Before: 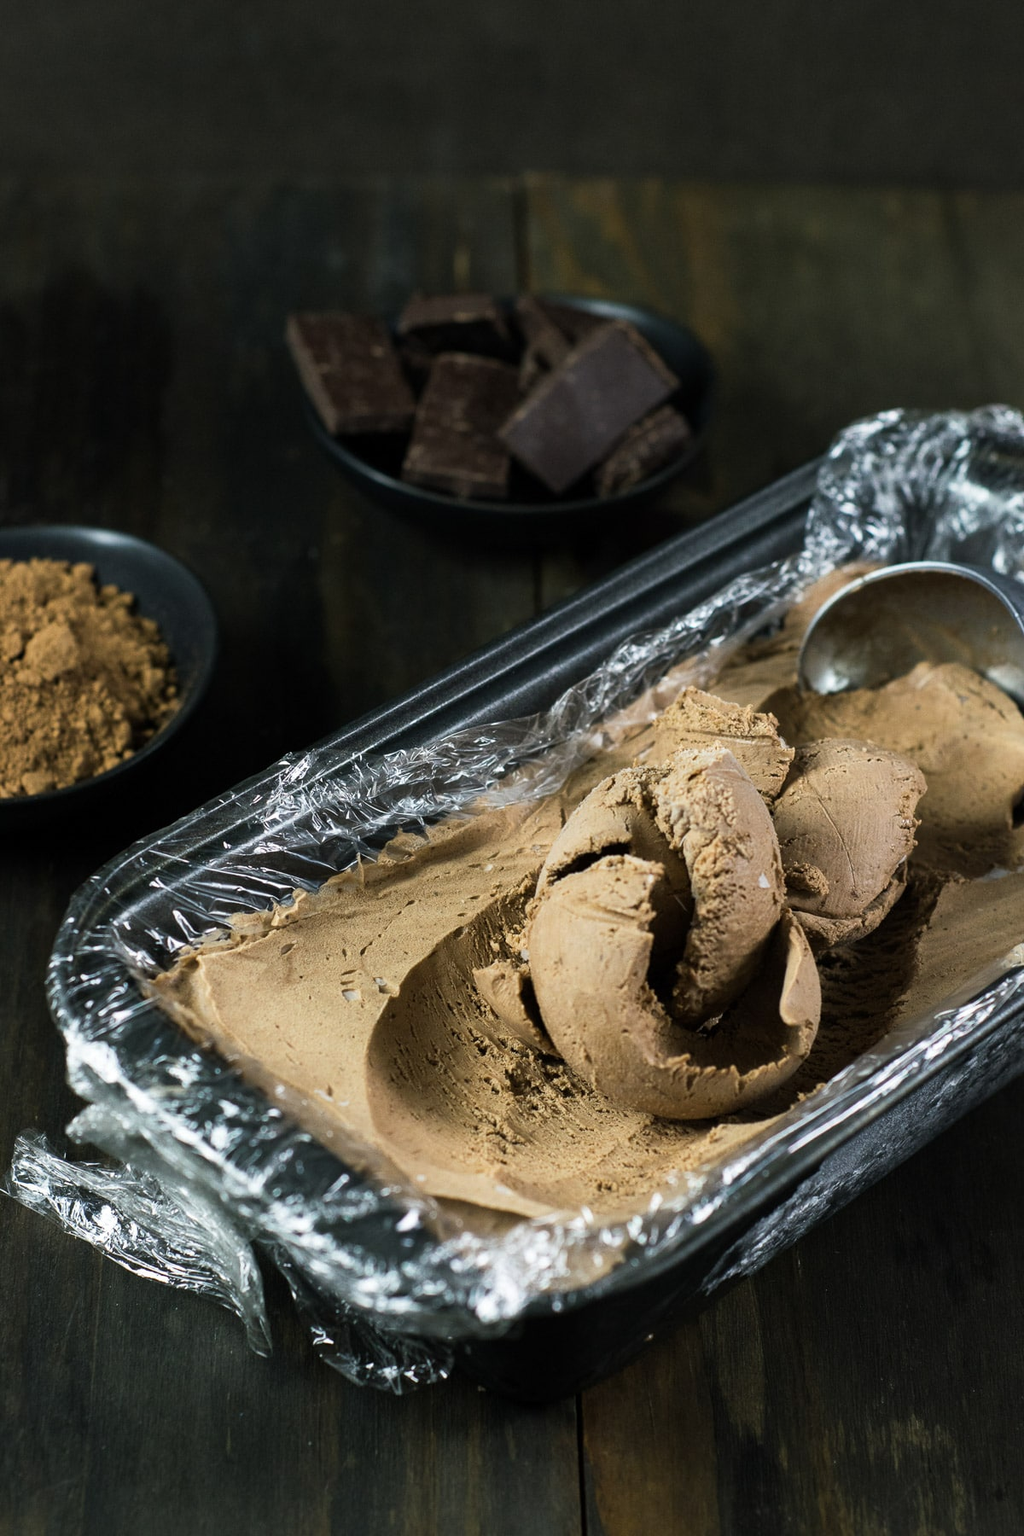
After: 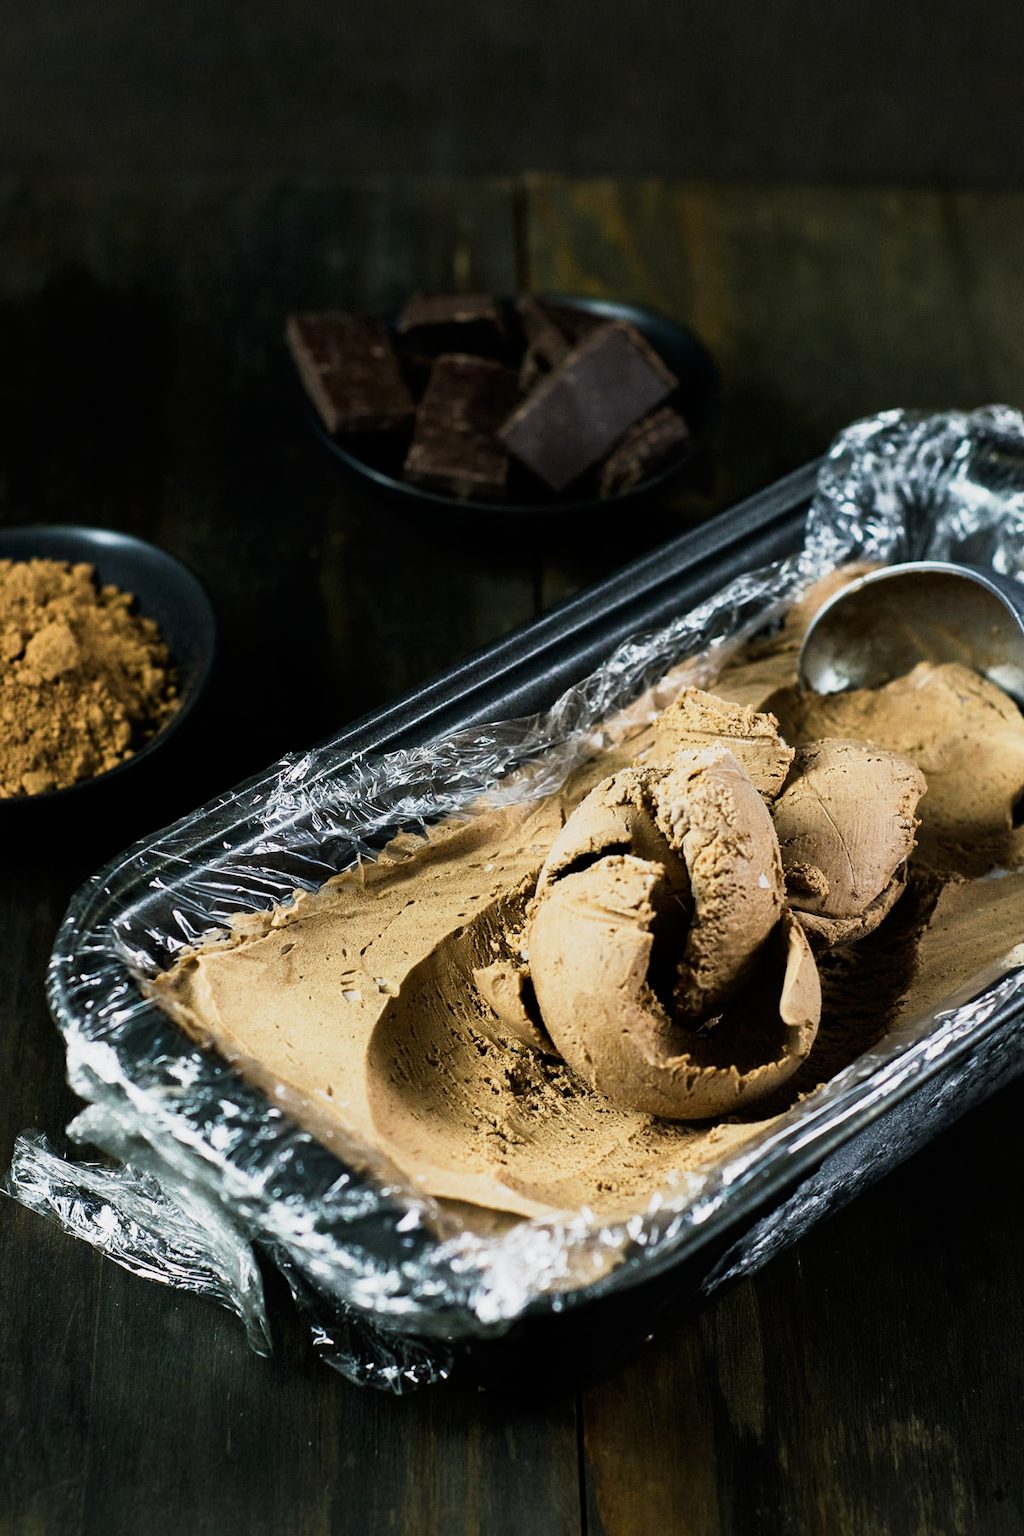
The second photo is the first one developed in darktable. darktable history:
tone curve: curves: ch0 [(0, 0) (0.078, 0.029) (0.265, 0.241) (0.507, 0.56) (0.744, 0.826) (1, 0.948)]; ch1 [(0, 0) (0.346, 0.307) (0.418, 0.383) (0.46, 0.439) (0.482, 0.493) (0.502, 0.5) (0.517, 0.506) (0.55, 0.557) (0.601, 0.637) (0.666, 0.7) (1, 1)]; ch2 [(0, 0) (0.346, 0.34) (0.431, 0.45) (0.485, 0.494) (0.5, 0.498) (0.508, 0.499) (0.532, 0.546) (0.579, 0.628) (0.625, 0.668) (1, 1)], preserve colors none
